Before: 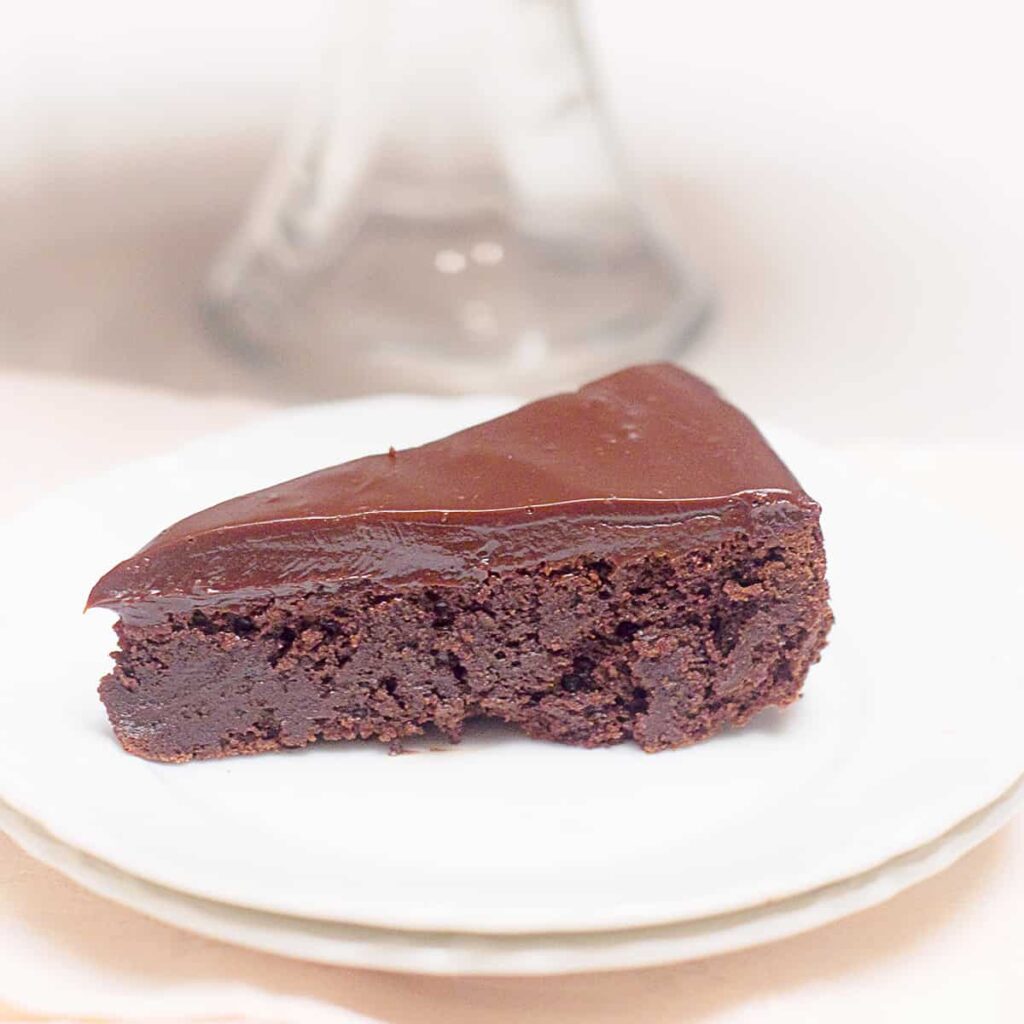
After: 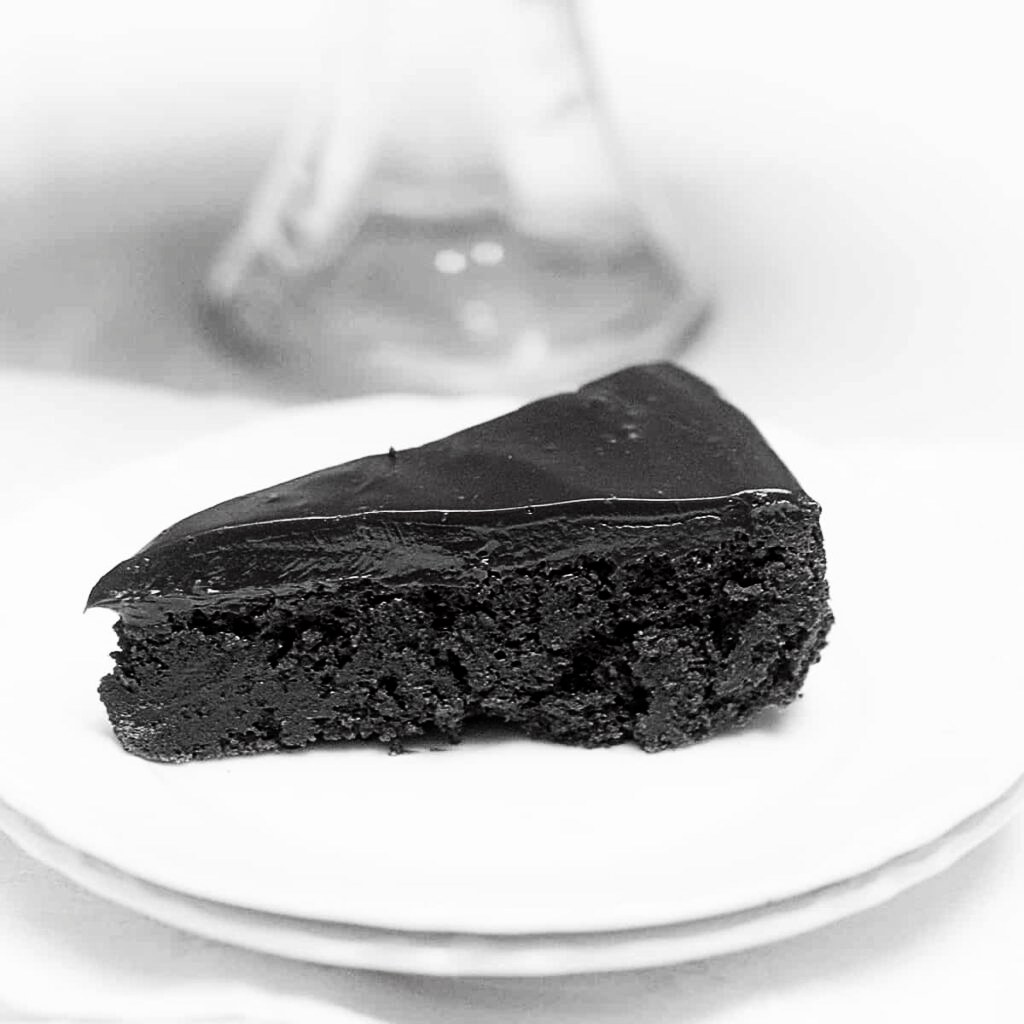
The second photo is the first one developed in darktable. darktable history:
color zones: curves: ch1 [(0, 0.513) (0.143, 0.524) (0.286, 0.511) (0.429, 0.506) (0.571, 0.503) (0.714, 0.503) (0.857, 0.508) (1, 0.513)]
contrast brightness saturation: contrast 0.021, brightness -0.986, saturation -0.981
base curve: curves: ch0 [(0, 0) (0.028, 0.03) (0.121, 0.232) (0.46, 0.748) (0.859, 0.968) (1, 1)], preserve colors none
